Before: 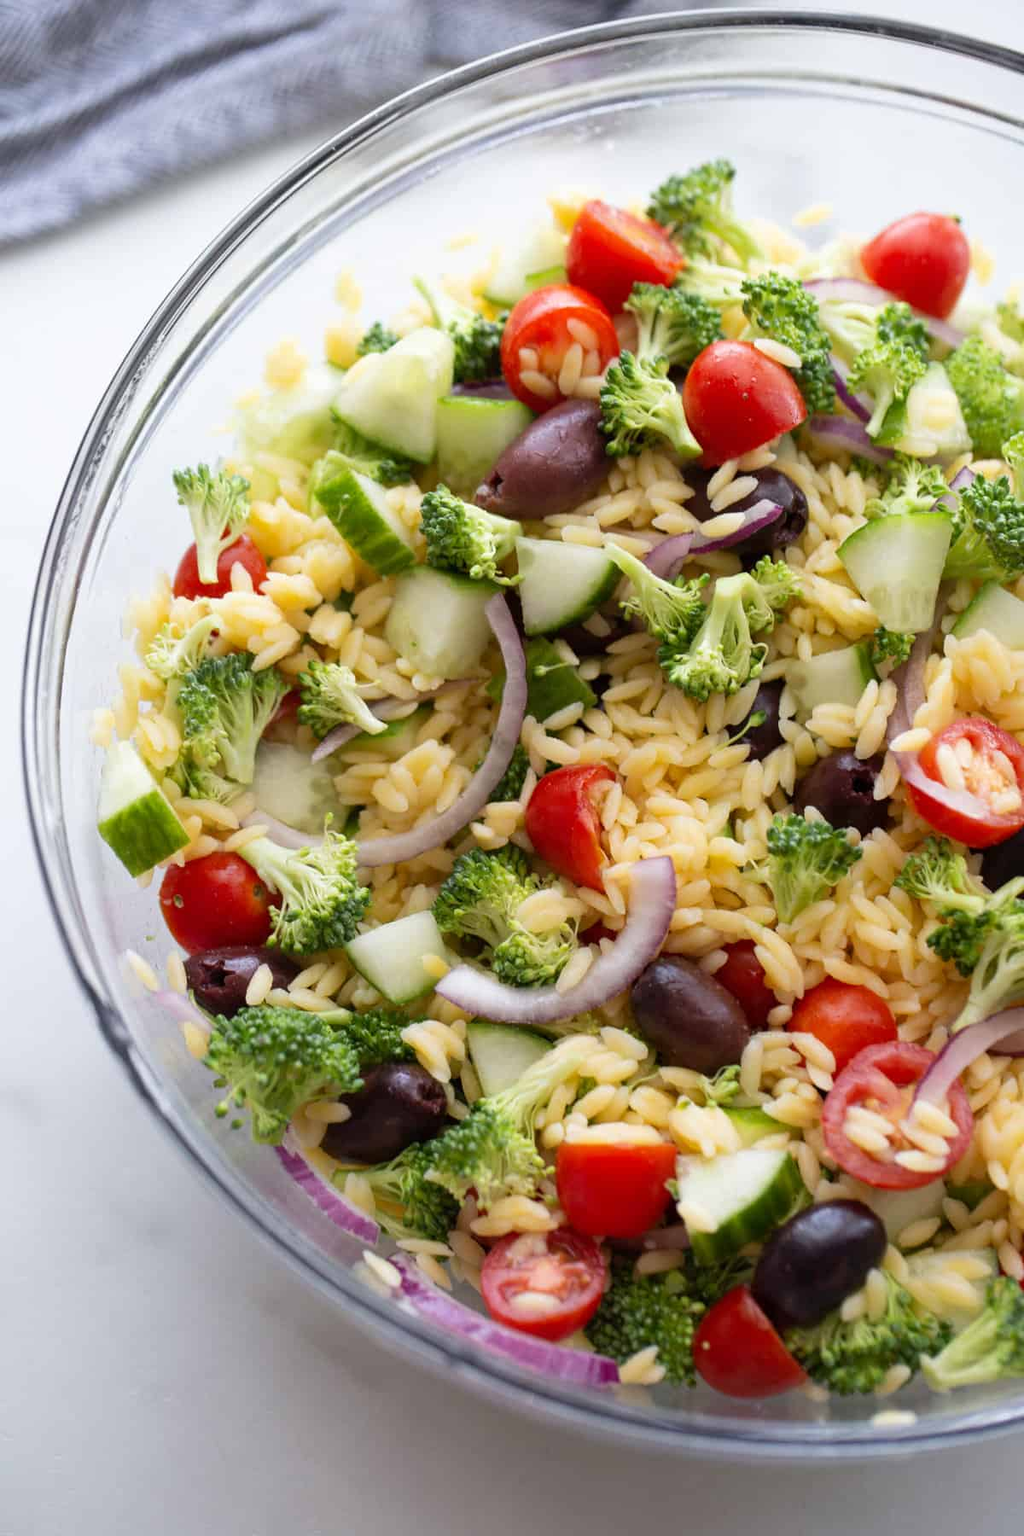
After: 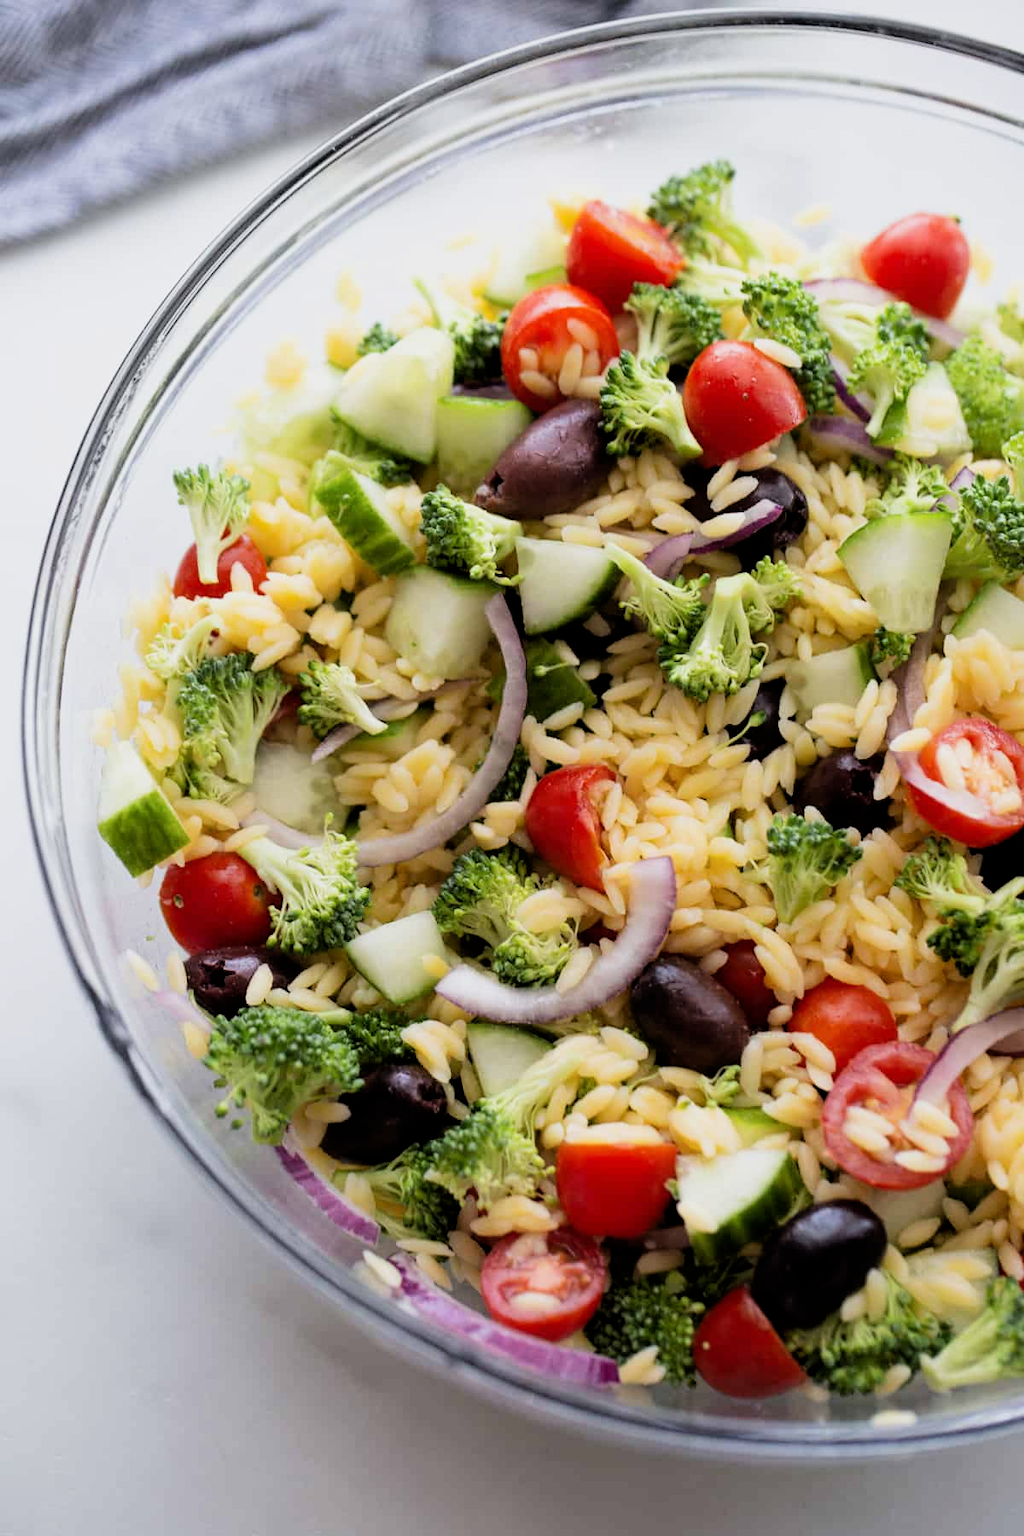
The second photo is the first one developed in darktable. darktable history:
filmic rgb: black relative exposure -5.14 EV, white relative exposure 3.2 EV, hardness 3.46, contrast 1.2, highlights saturation mix -28.81%
